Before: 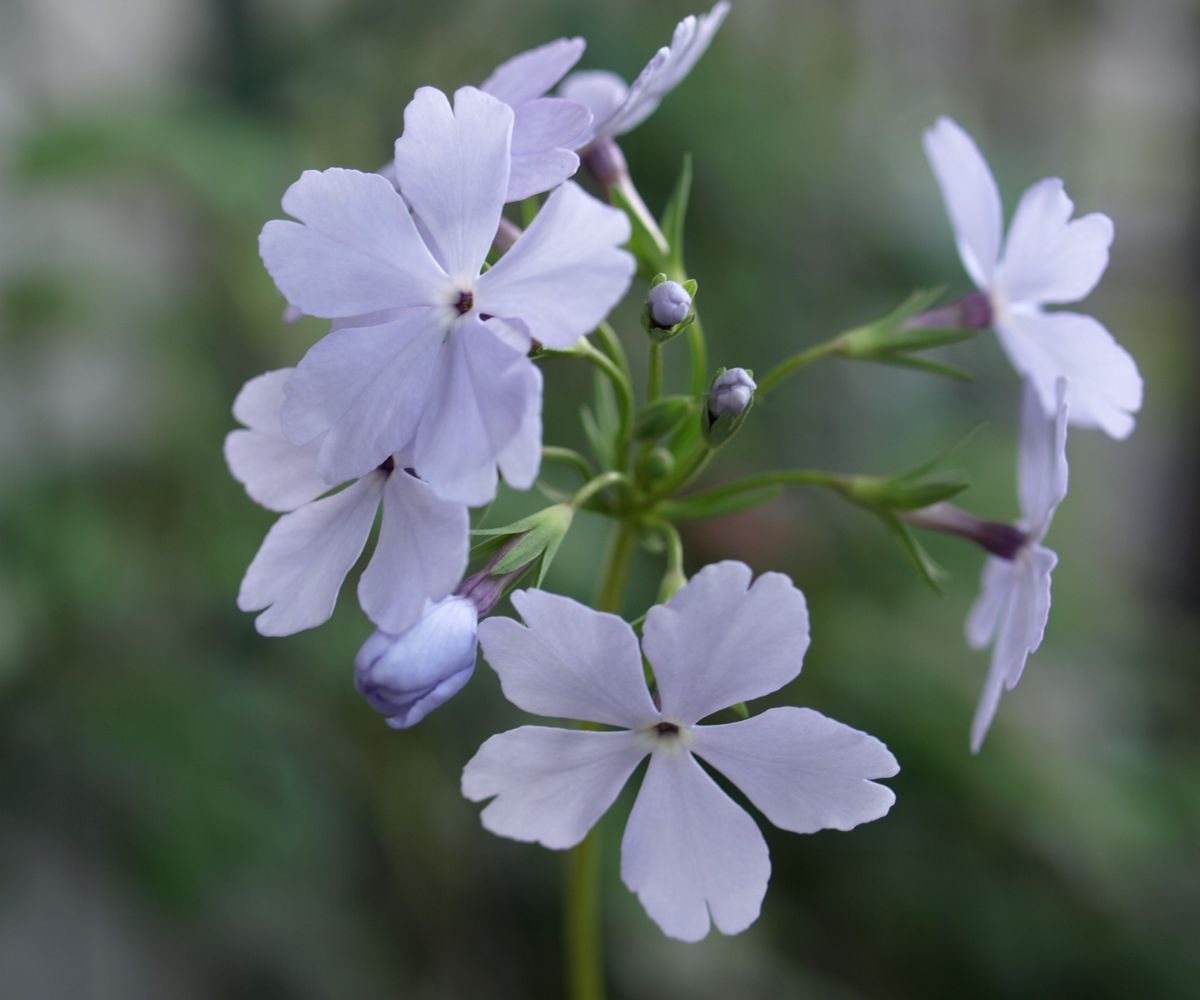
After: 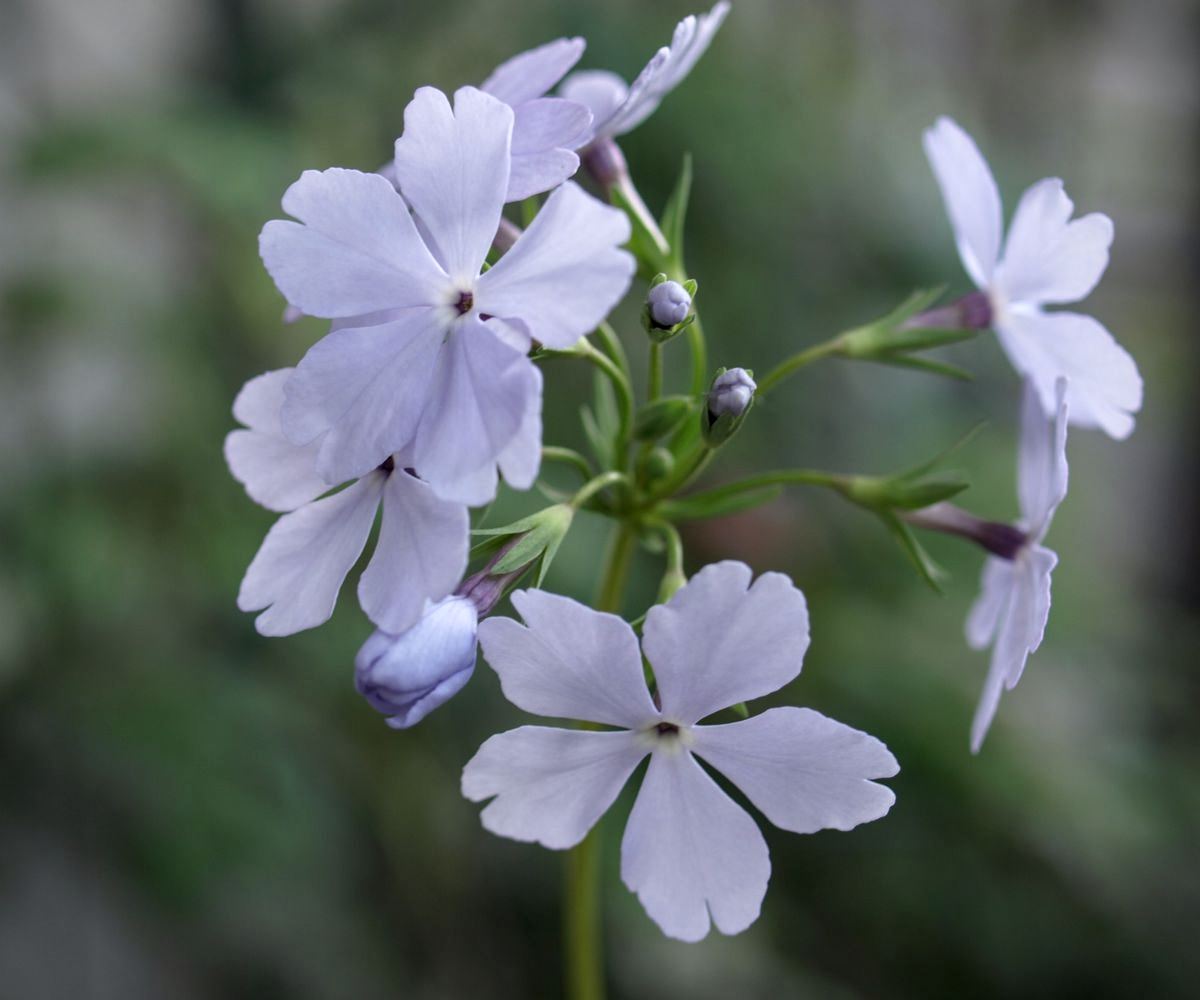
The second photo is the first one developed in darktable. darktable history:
local contrast: on, module defaults
vignetting: fall-off radius 63.6%
